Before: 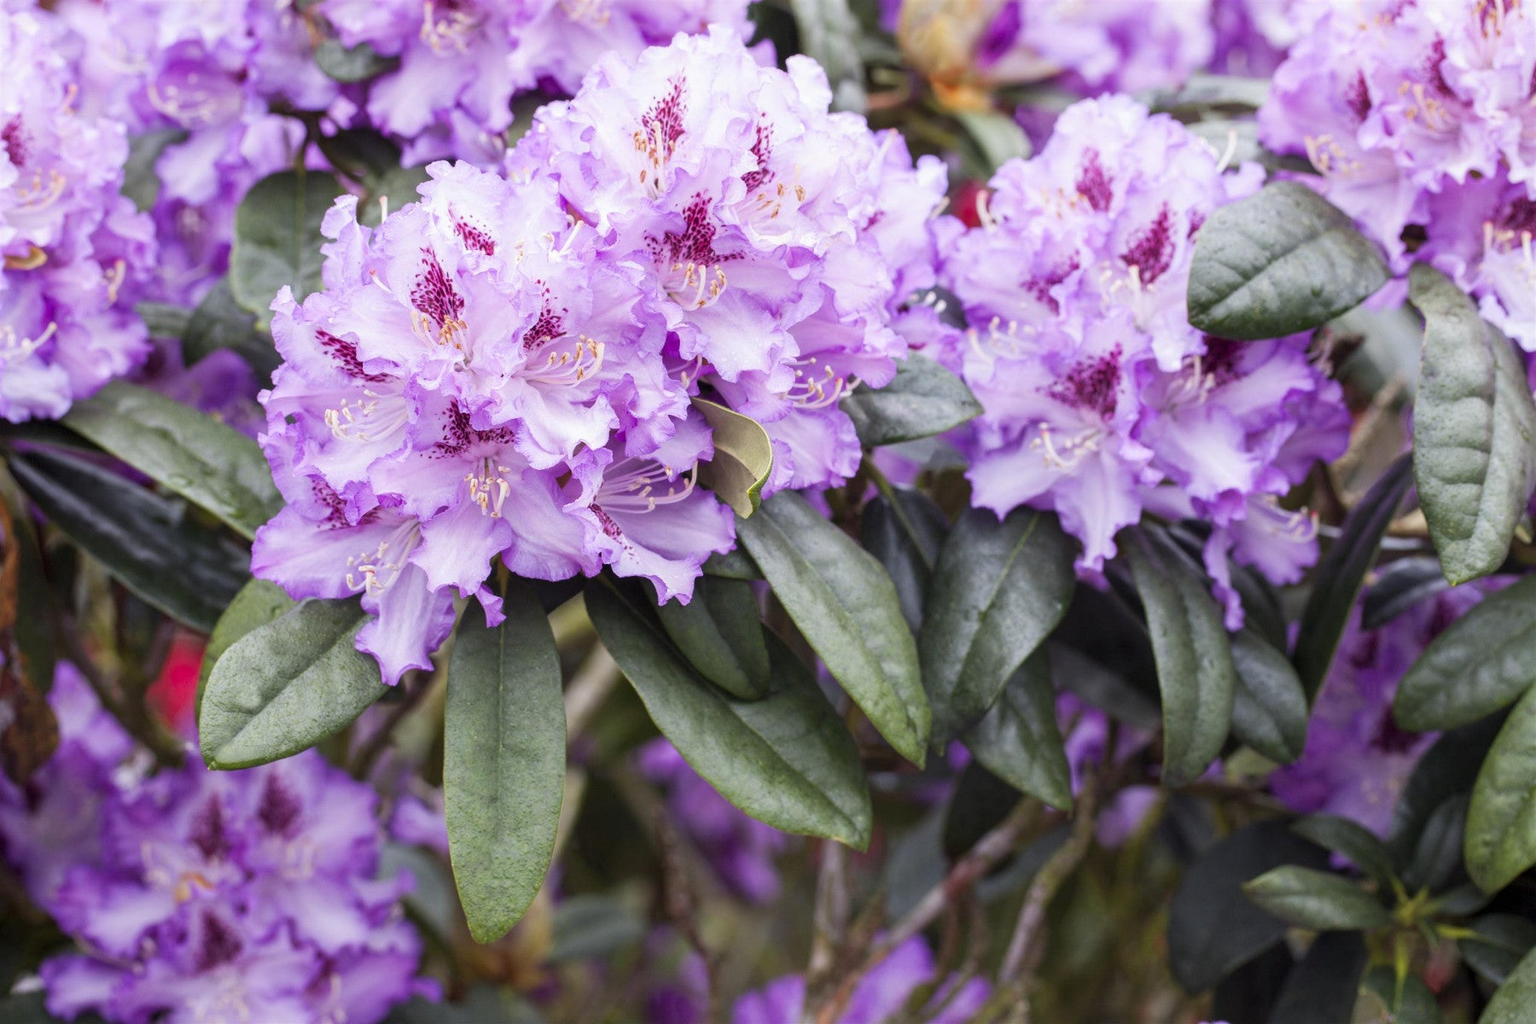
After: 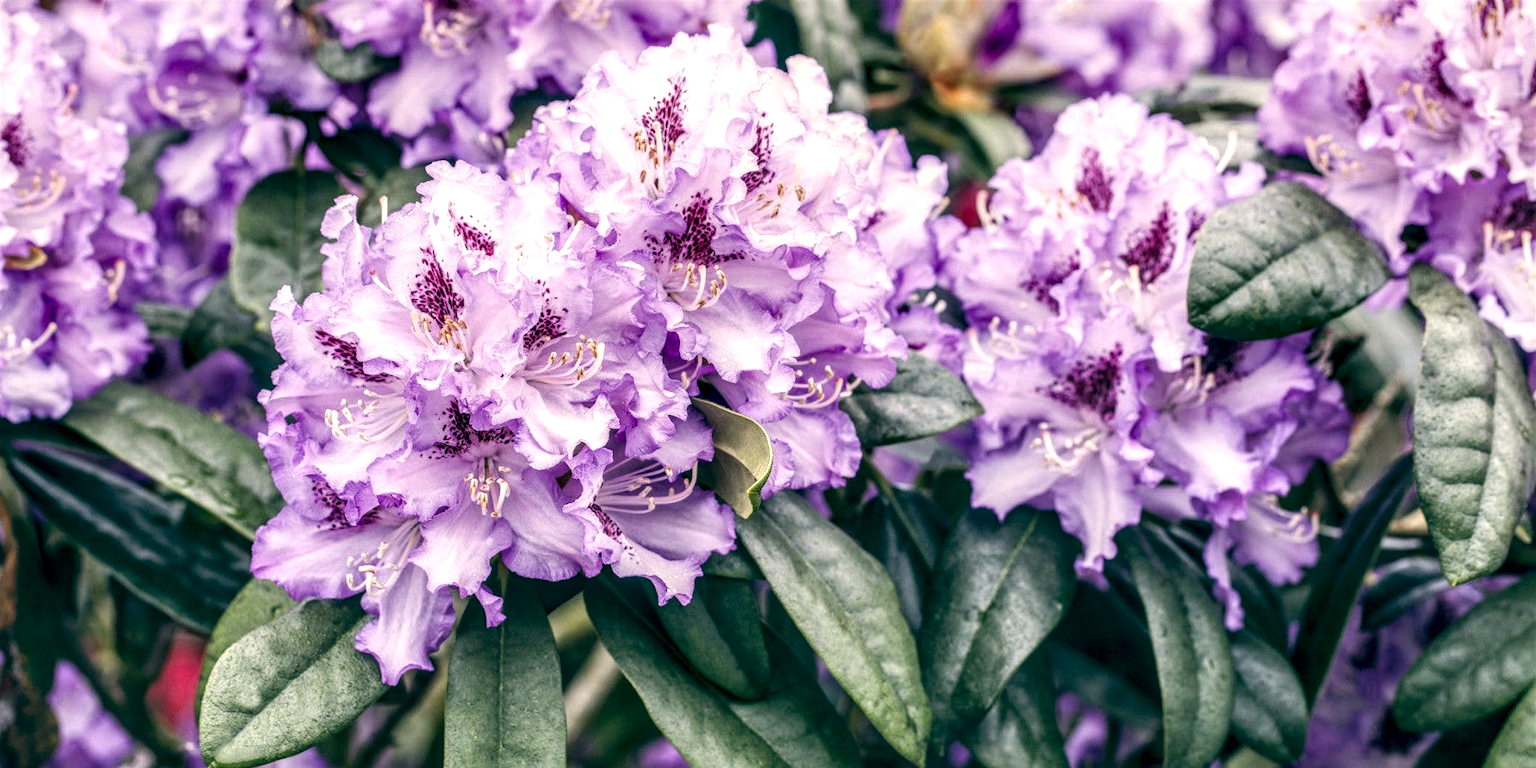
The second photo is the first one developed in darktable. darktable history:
color balance: lift [1.005, 0.99, 1.007, 1.01], gamma [1, 0.979, 1.011, 1.021], gain [0.923, 1.098, 1.025, 0.902], input saturation 90.45%, contrast 7.73%, output saturation 105.91%
crop: bottom 24.988%
local contrast: highlights 0%, shadows 0%, detail 182%
